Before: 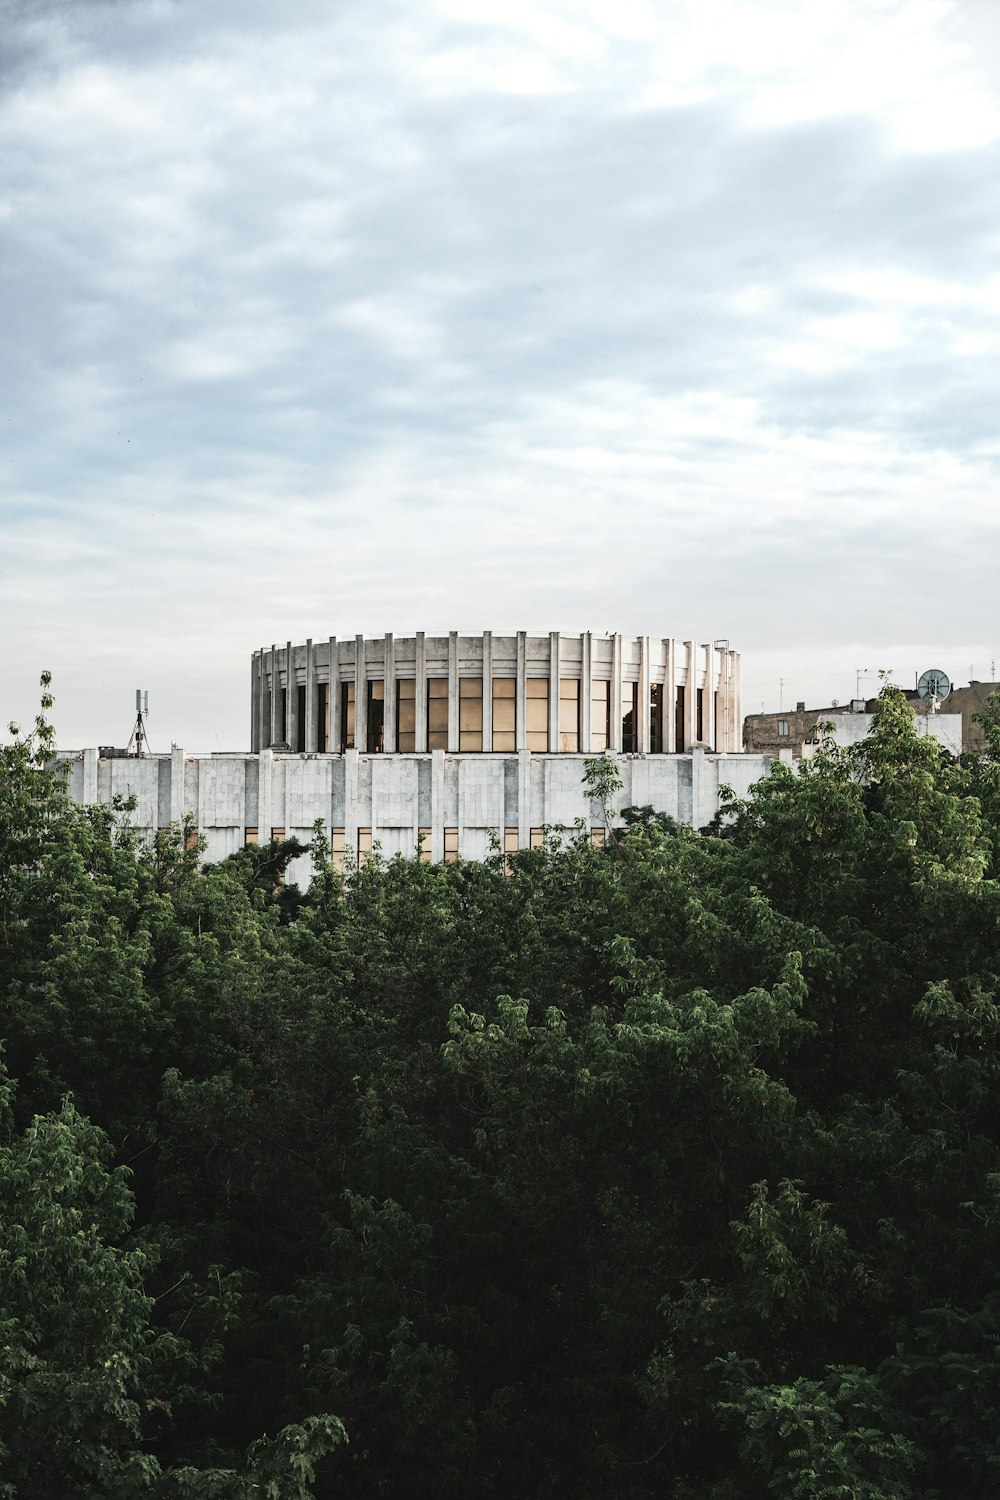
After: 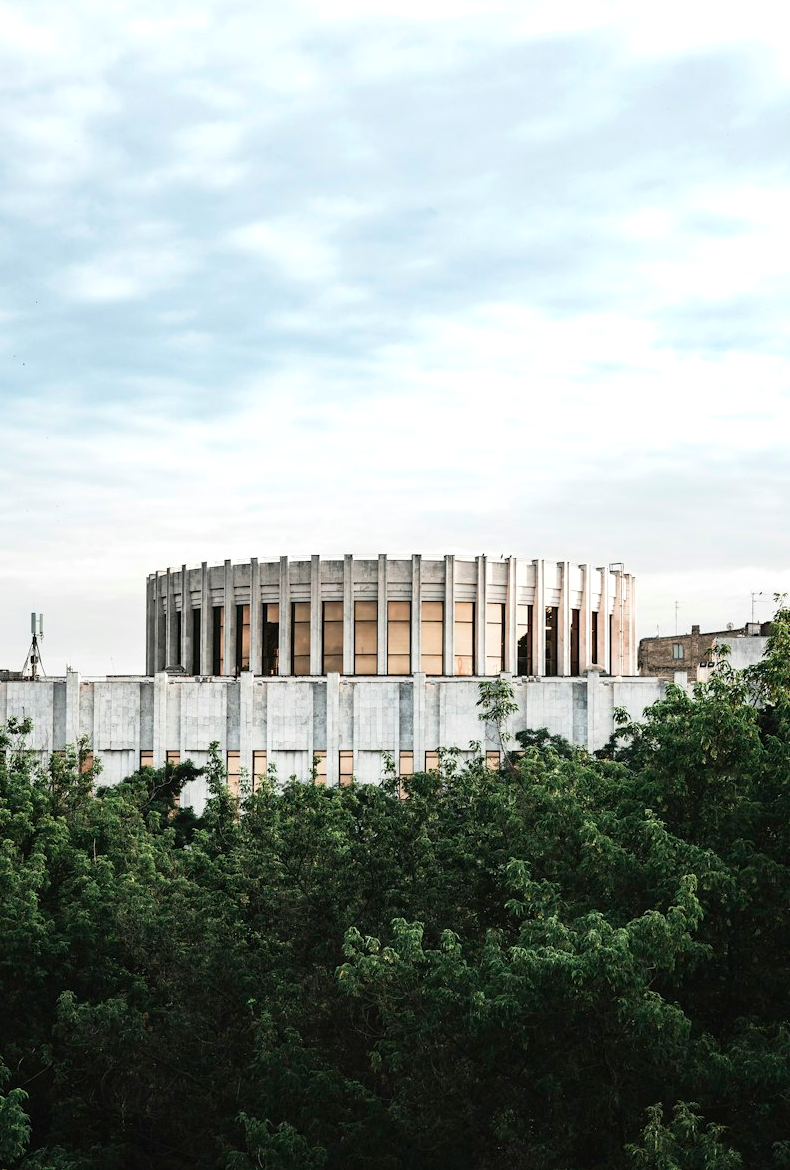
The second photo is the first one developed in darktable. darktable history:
exposure: exposure 0.203 EV, compensate highlight preservation false
crop and rotate: left 10.579%, top 5.148%, right 10.335%, bottom 16.851%
